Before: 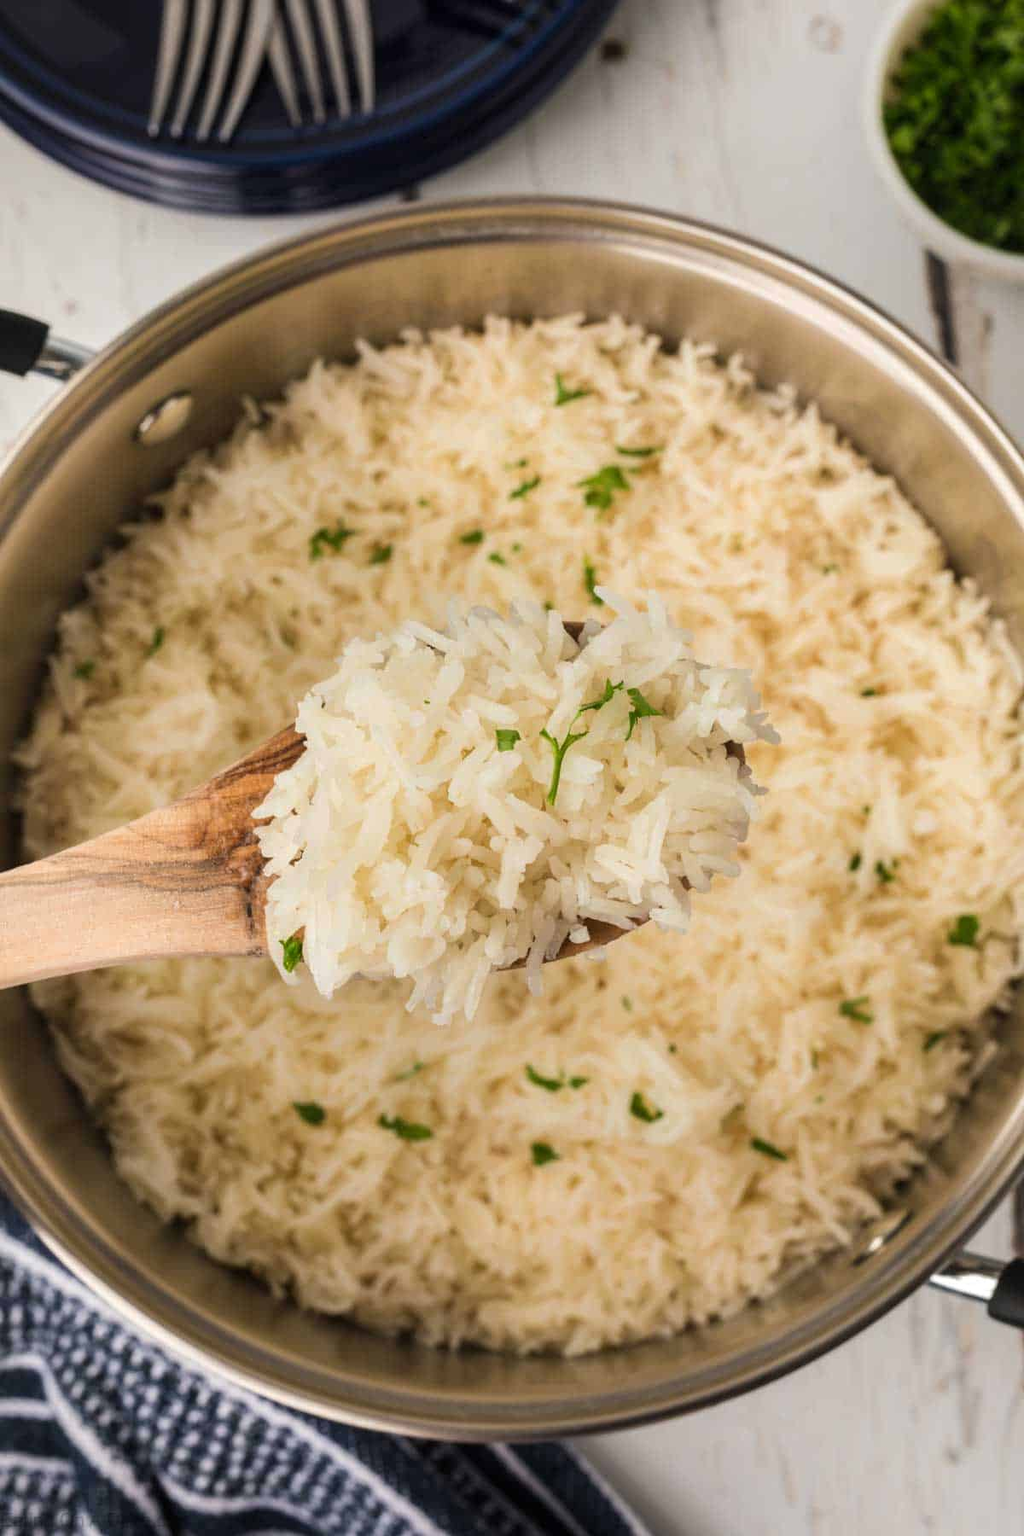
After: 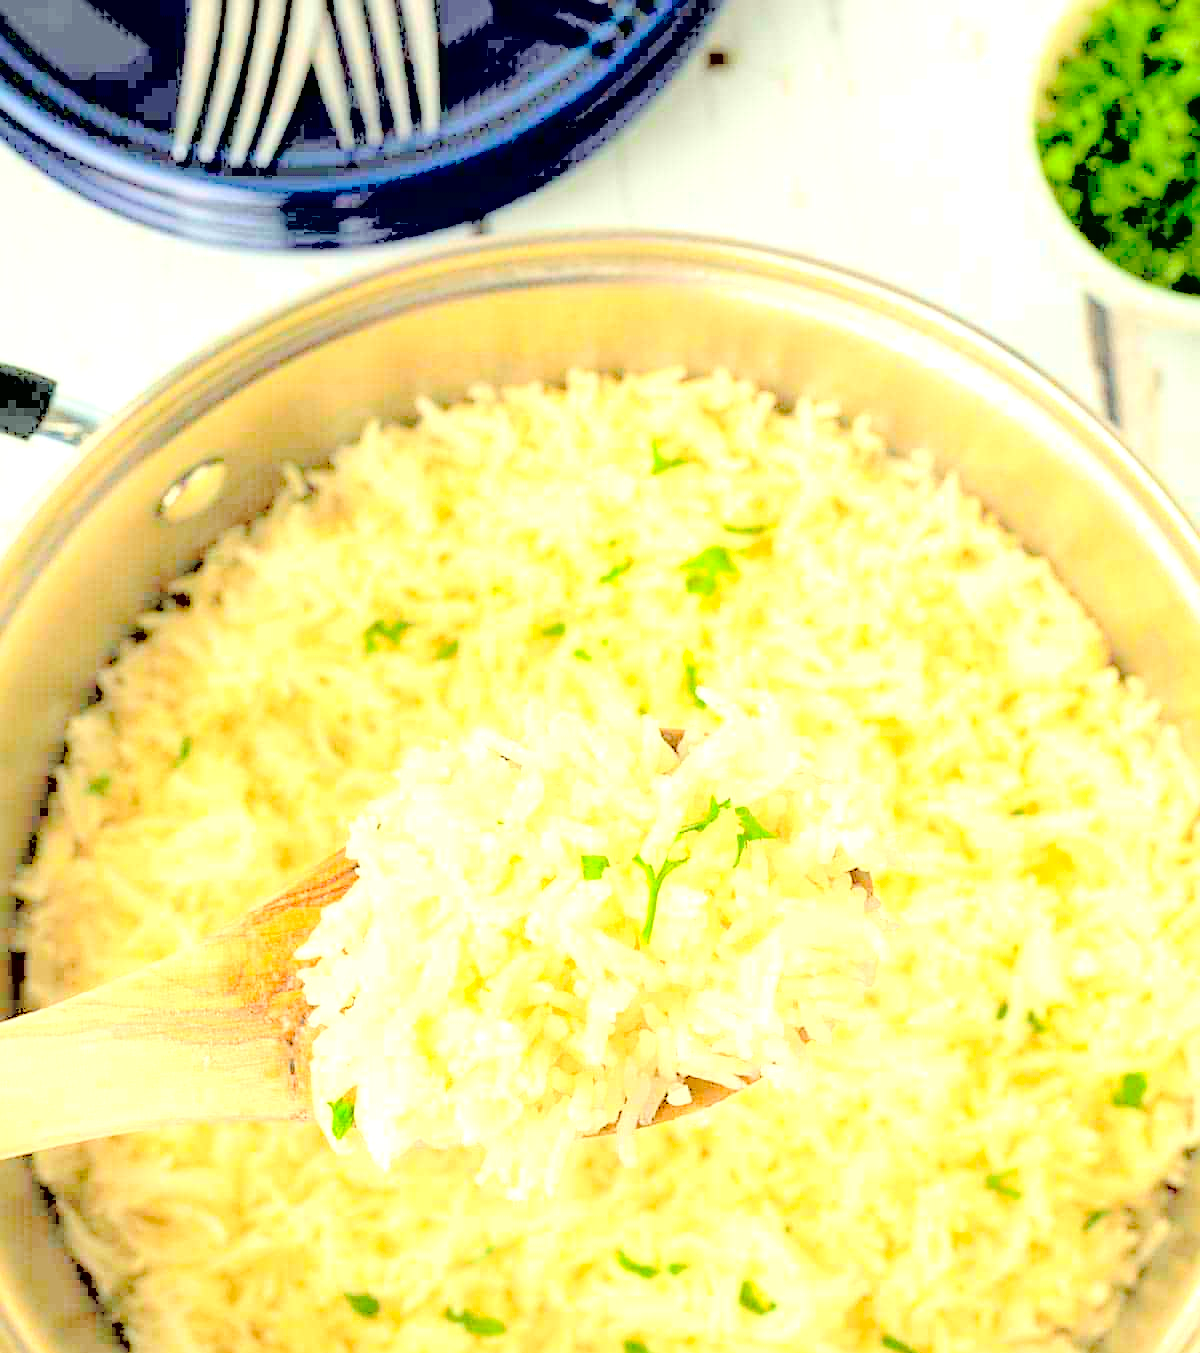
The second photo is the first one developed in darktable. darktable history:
exposure: black level correction 0.009, exposure 1.42 EV, compensate exposure bias true, compensate highlight preservation false
crop: bottom 24.779%
color correction: highlights a* -7.48, highlights b* 1.57, shadows a* -3.4, saturation 1.38
sharpen: on, module defaults
contrast brightness saturation: brightness 0.997
